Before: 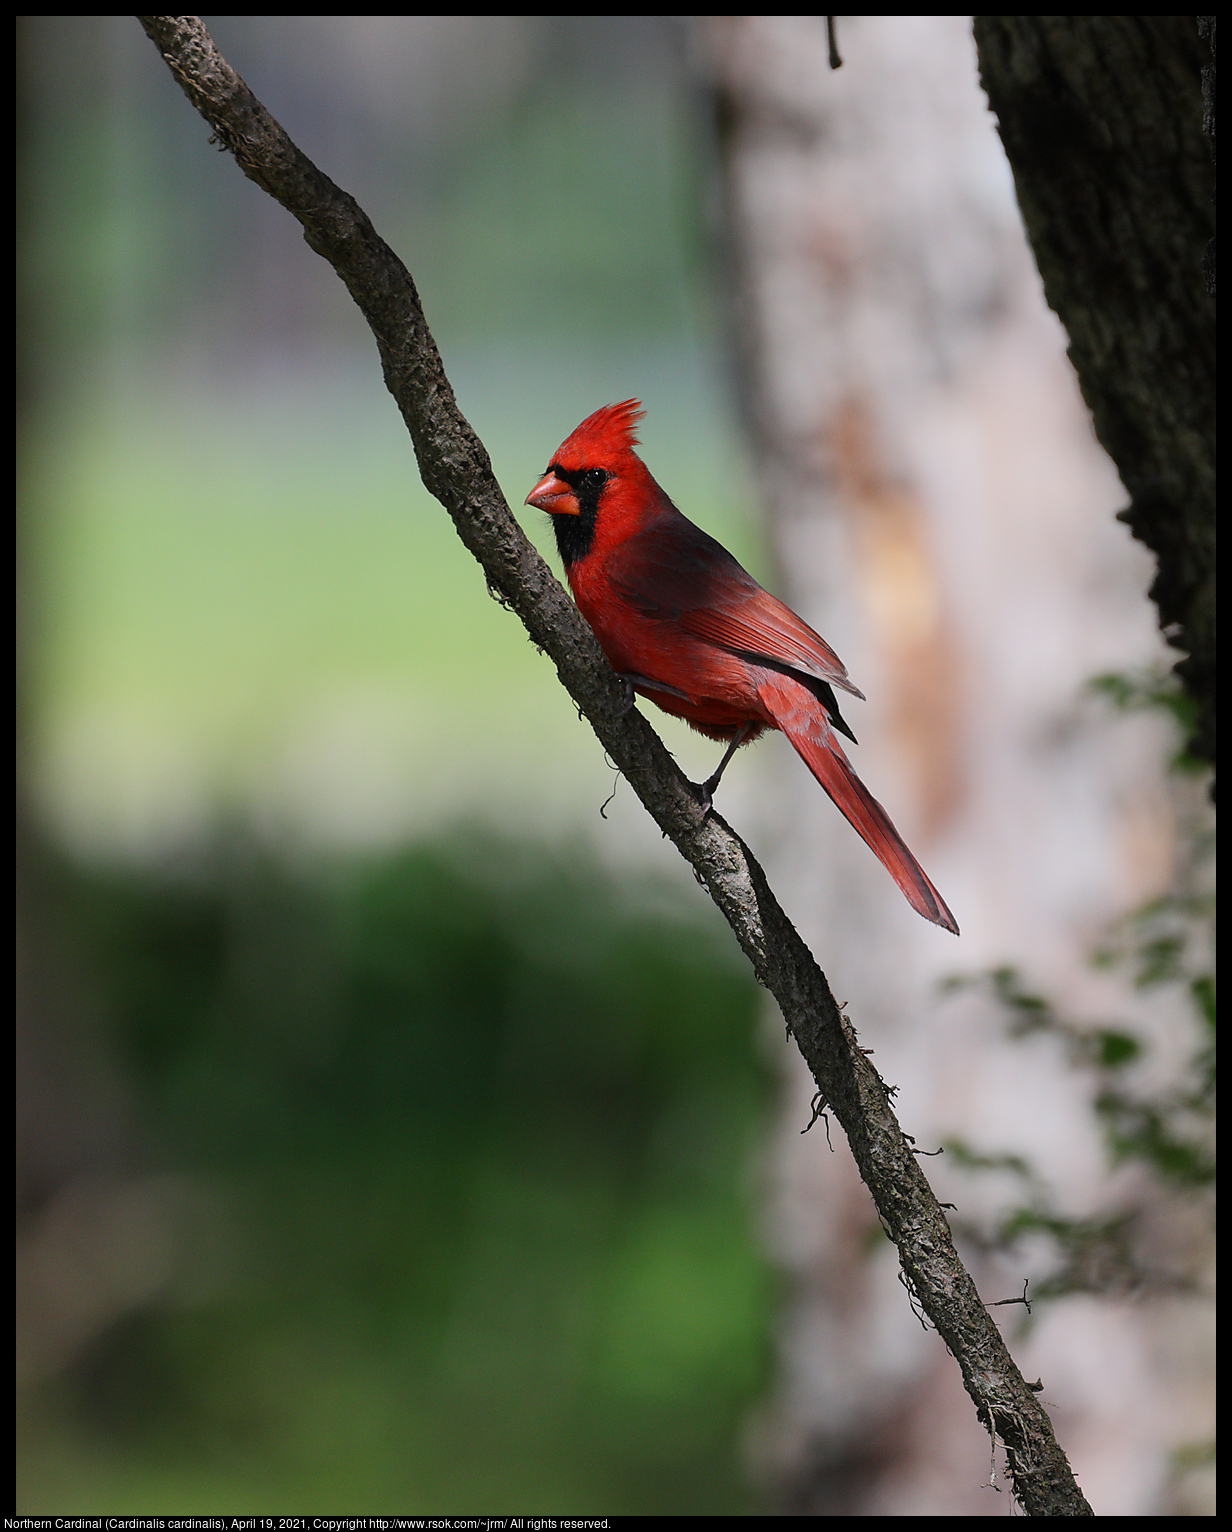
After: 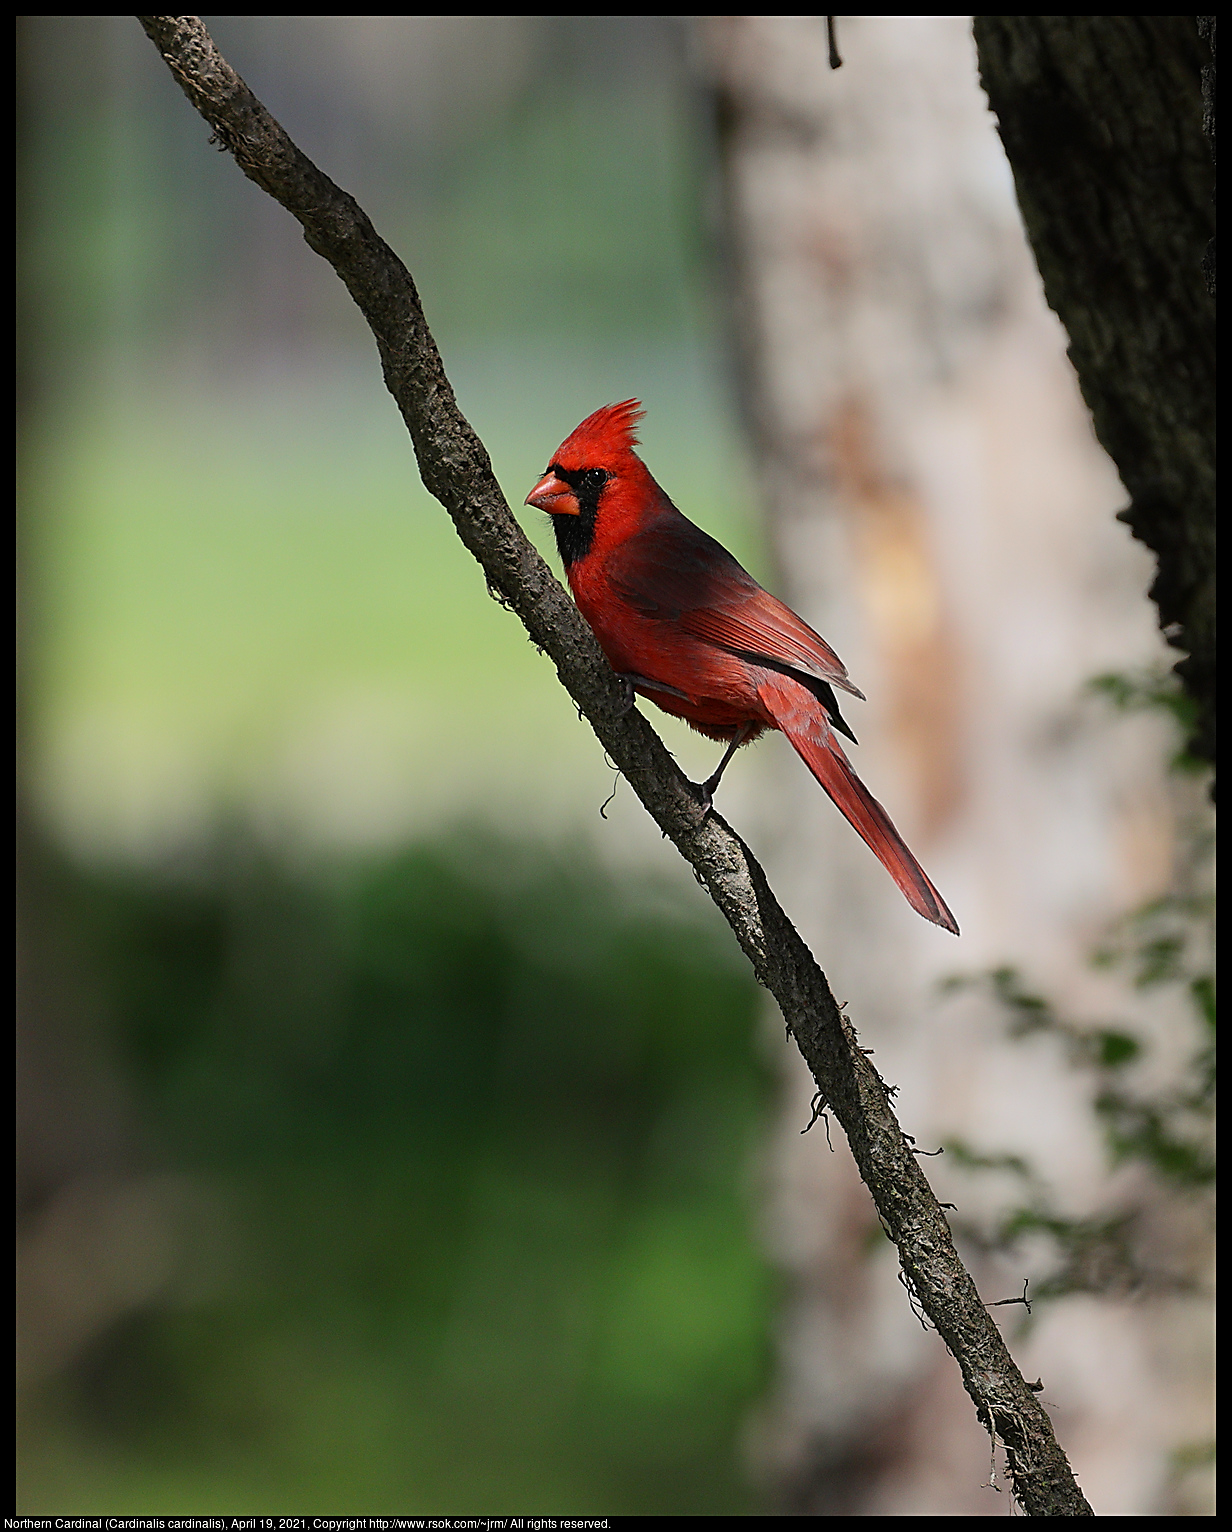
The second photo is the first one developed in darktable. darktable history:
rgb curve: curves: ch2 [(0, 0) (0.567, 0.512) (1, 1)], mode RGB, independent channels
sharpen: on, module defaults
